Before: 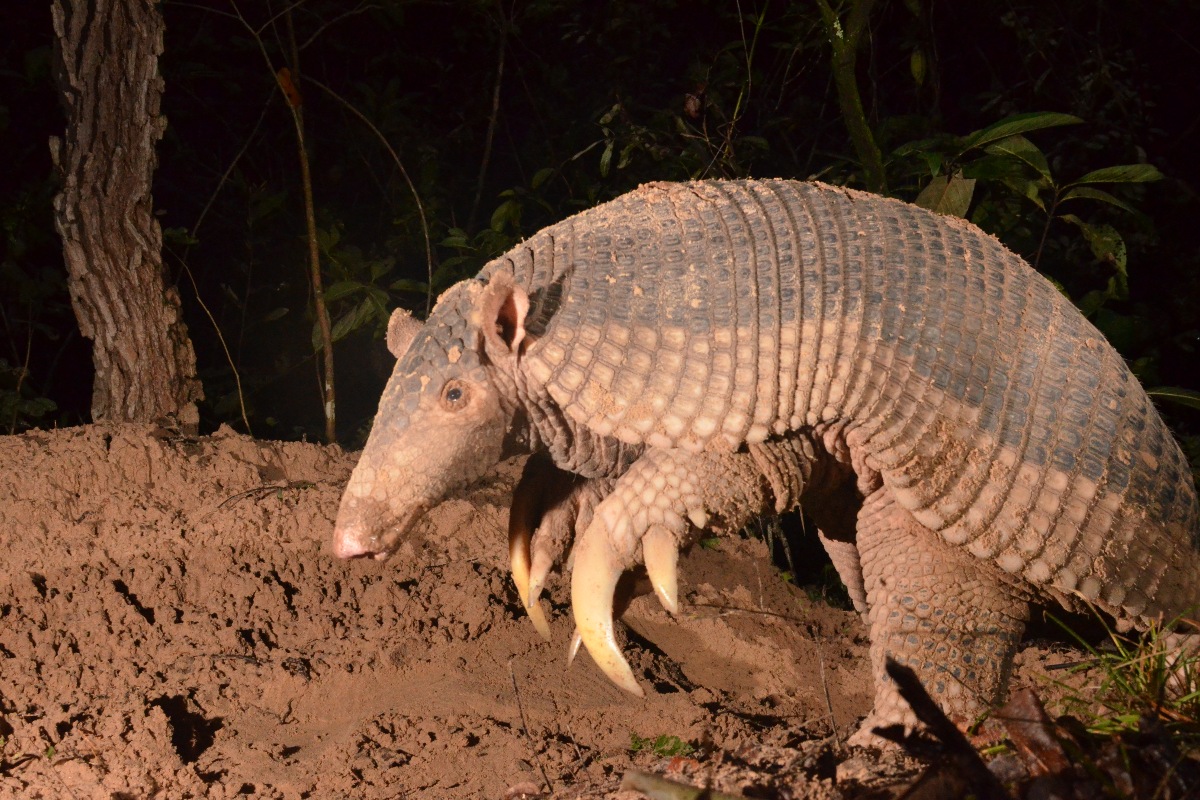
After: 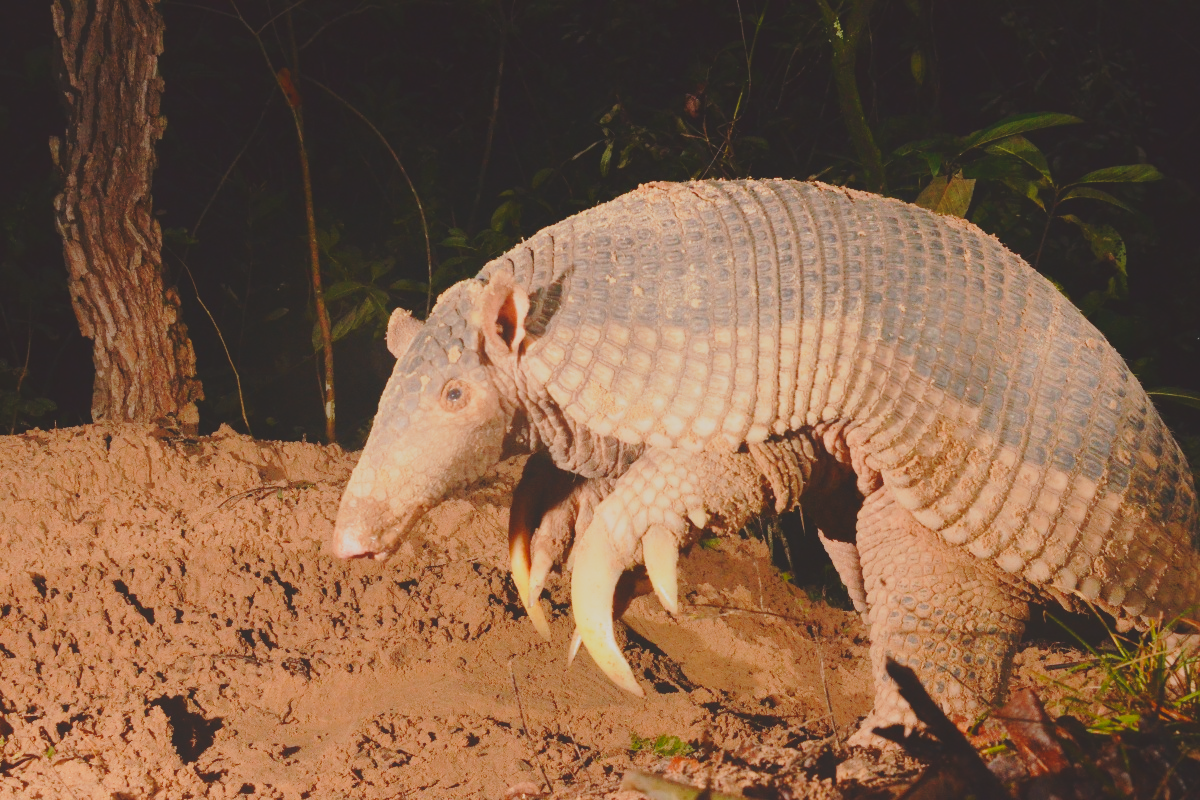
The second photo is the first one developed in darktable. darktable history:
contrast brightness saturation: contrast -0.28
base curve: curves: ch0 [(0, 0) (0.028, 0.03) (0.121, 0.232) (0.46, 0.748) (0.859, 0.968) (1, 1)], preserve colors none
contrast equalizer: octaves 7, y [[0.6 ×6], [0.55 ×6], [0 ×6], [0 ×6], [0 ×6]], mix -0.3
